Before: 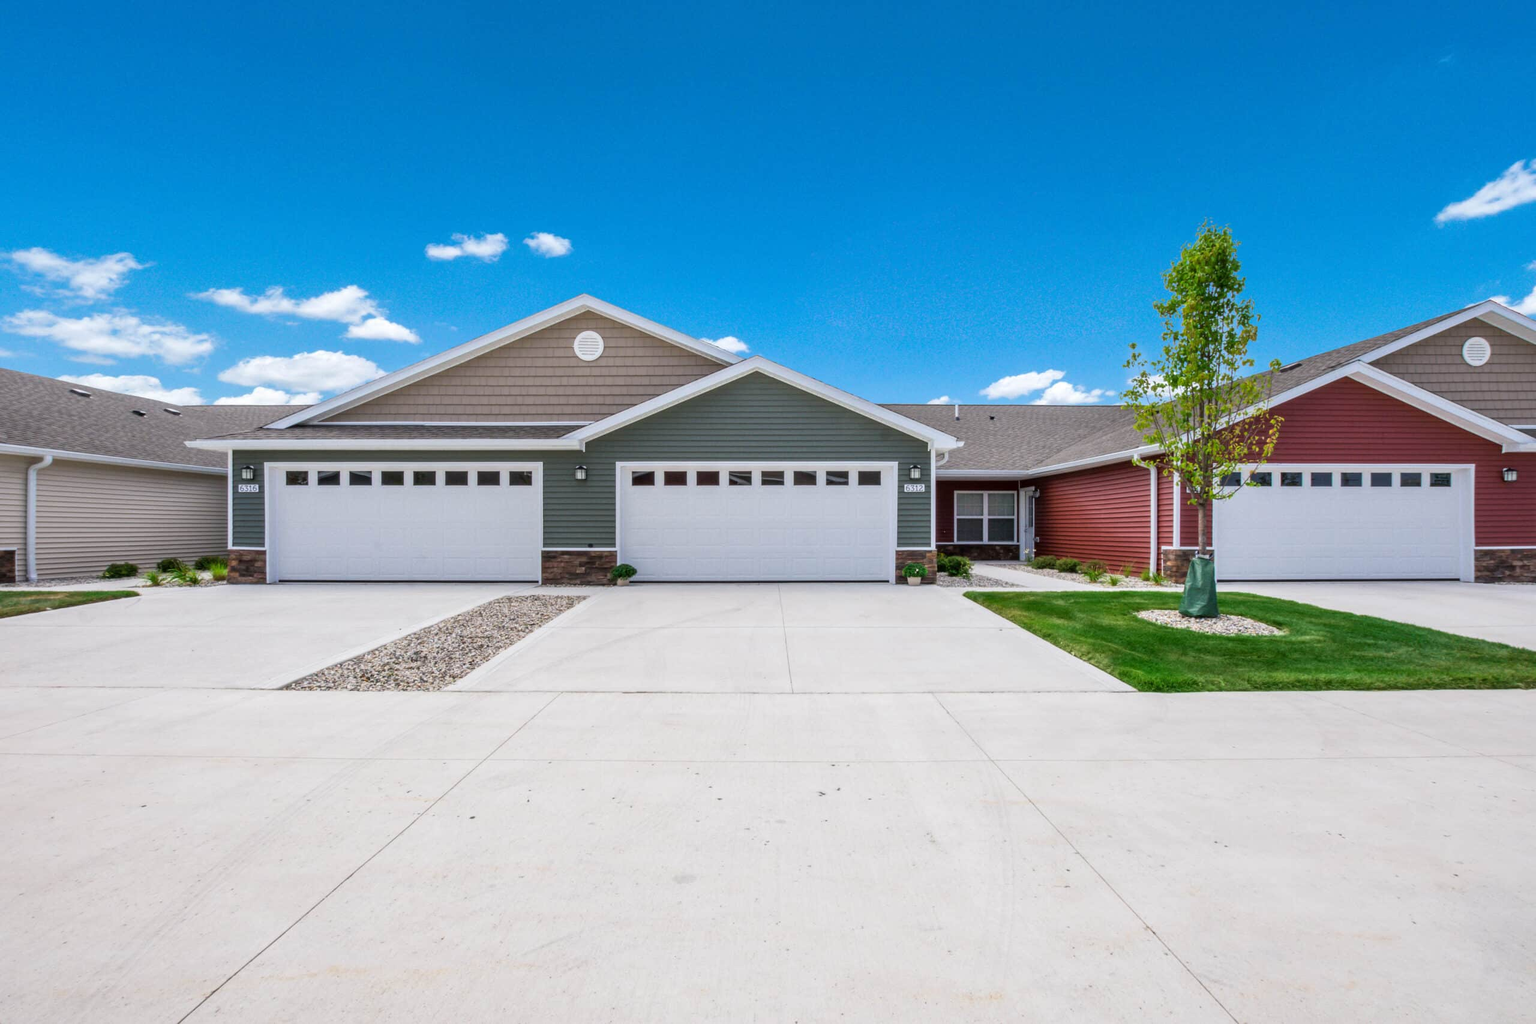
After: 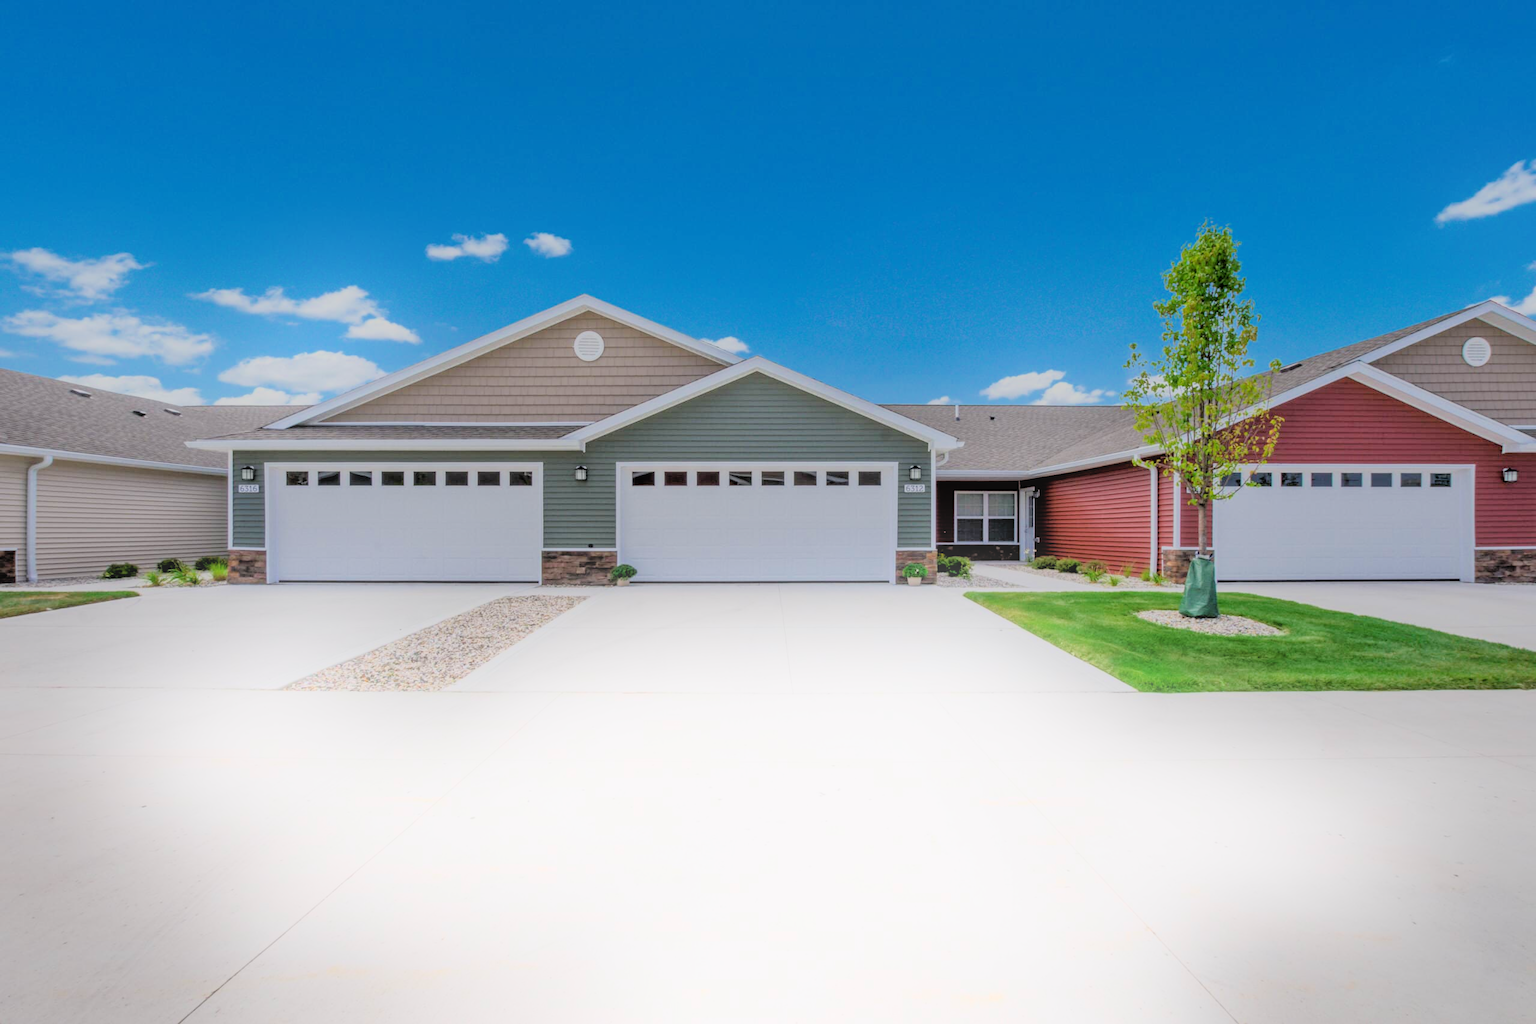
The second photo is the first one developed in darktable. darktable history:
exposure: compensate exposure bias true, compensate highlight preservation false
tone equalizer: -8 EV 0.001 EV, -7 EV -0.004 EV, -6 EV 0.009 EV, -5 EV 0.032 EV, -4 EV 0.276 EV, -3 EV 0.644 EV, -2 EV 0.584 EV, -1 EV 0.187 EV, +0 EV 0.024 EV
filmic rgb: black relative exposure -6.15 EV, white relative exposure 6.96 EV, hardness 2.23, color science v6 (2022)
bloom: on, module defaults
